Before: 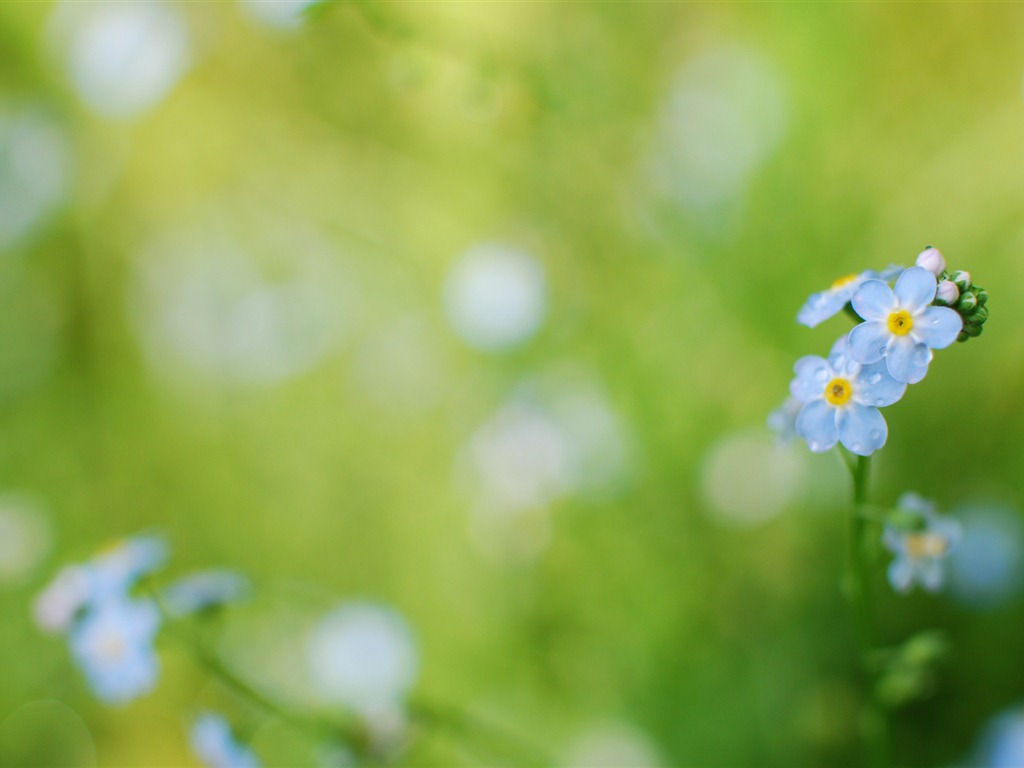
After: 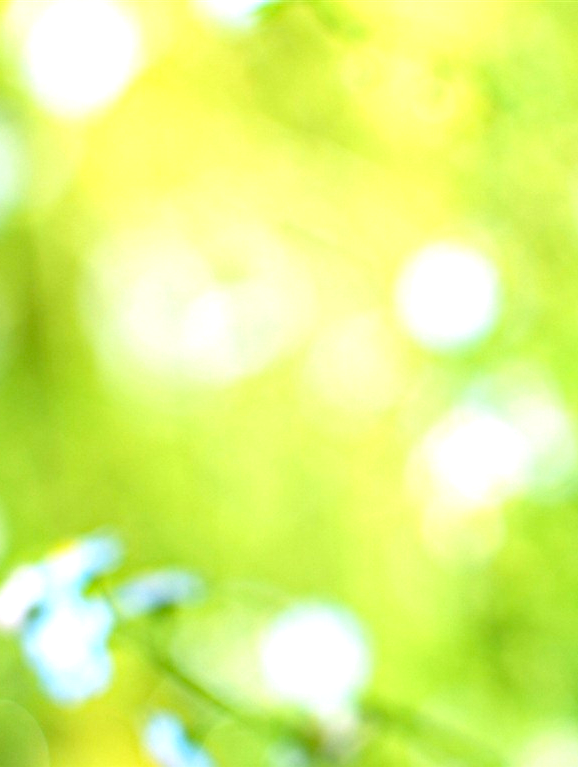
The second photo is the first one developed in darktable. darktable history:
crop: left 4.649%, right 38.896%
haze removal: compatibility mode true, adaptive false
exposure: black level correction 0, exposure 1.2 EV, compensate exposure bias true, compensate highlight preservation false
